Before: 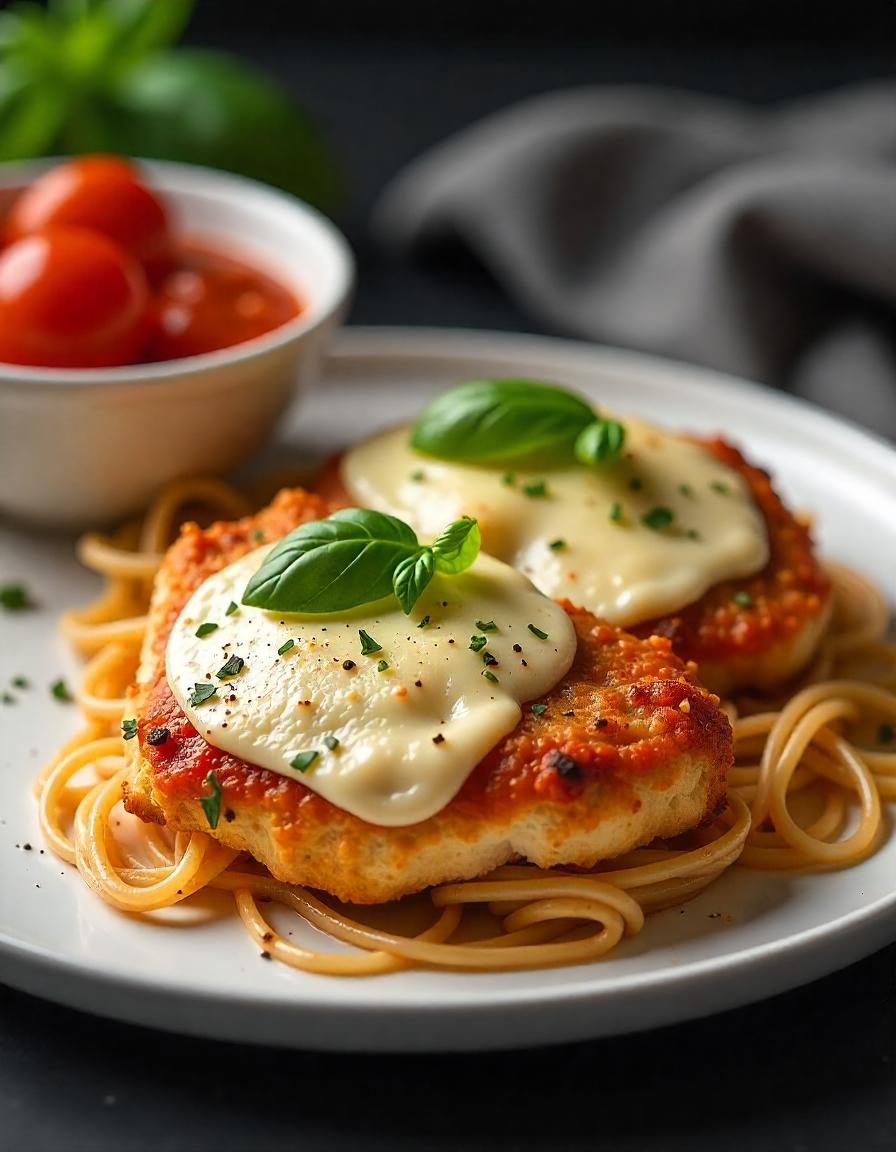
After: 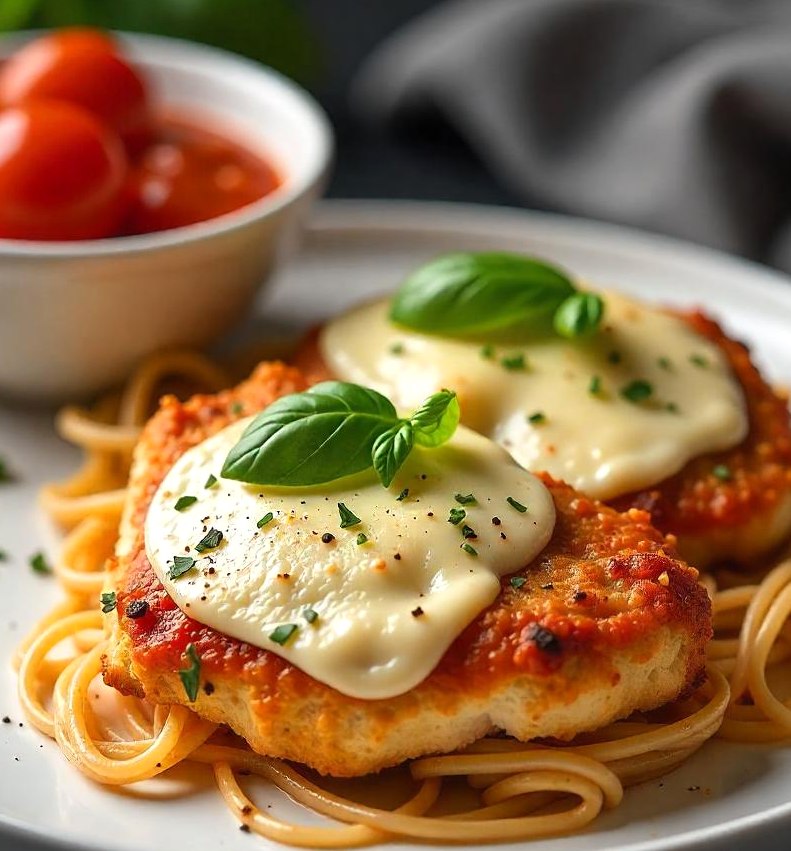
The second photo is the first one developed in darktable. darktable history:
crop and rotate: left 2.384%, top 11.067%, right 9.239%, bottom 15.043%
exposure: exposure 0.125 EV, compensate exposure bias true, compensate highlight preservation false
